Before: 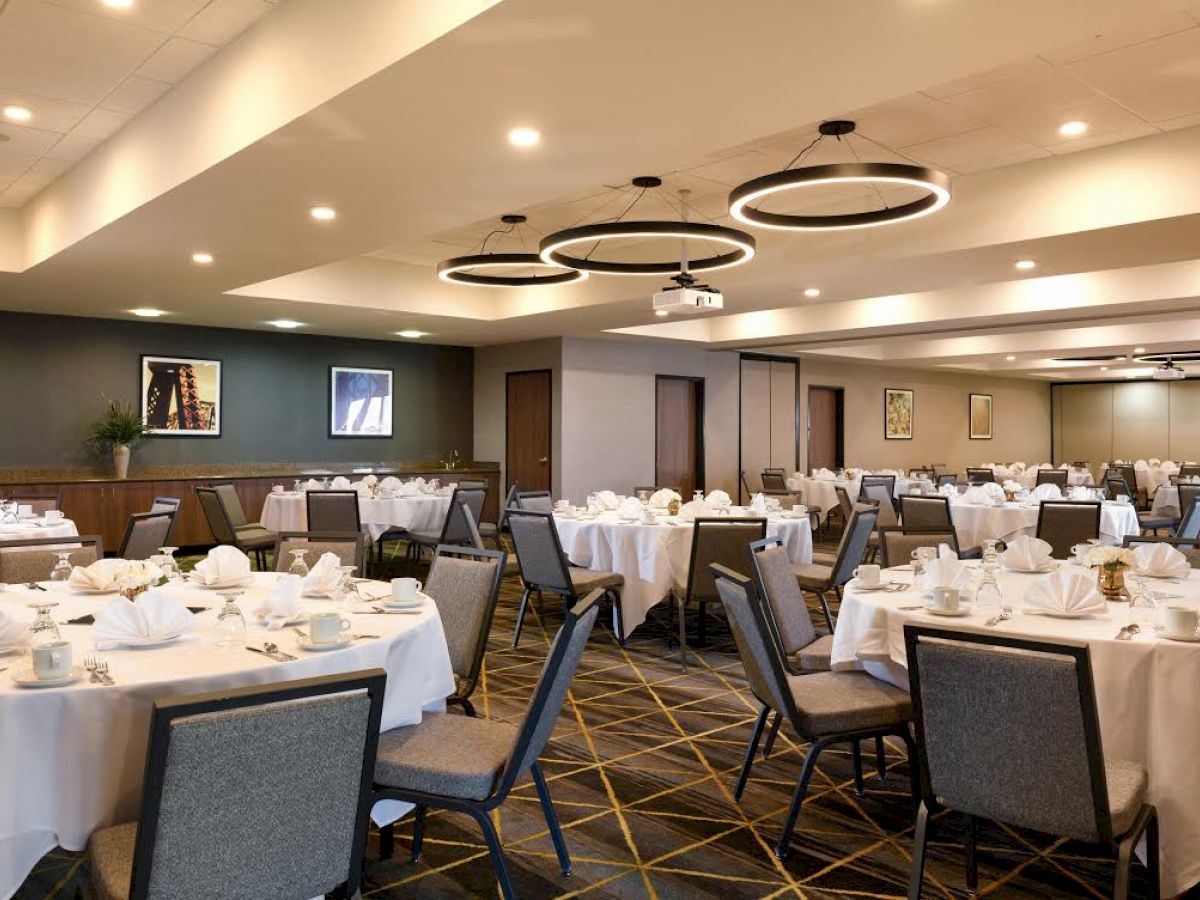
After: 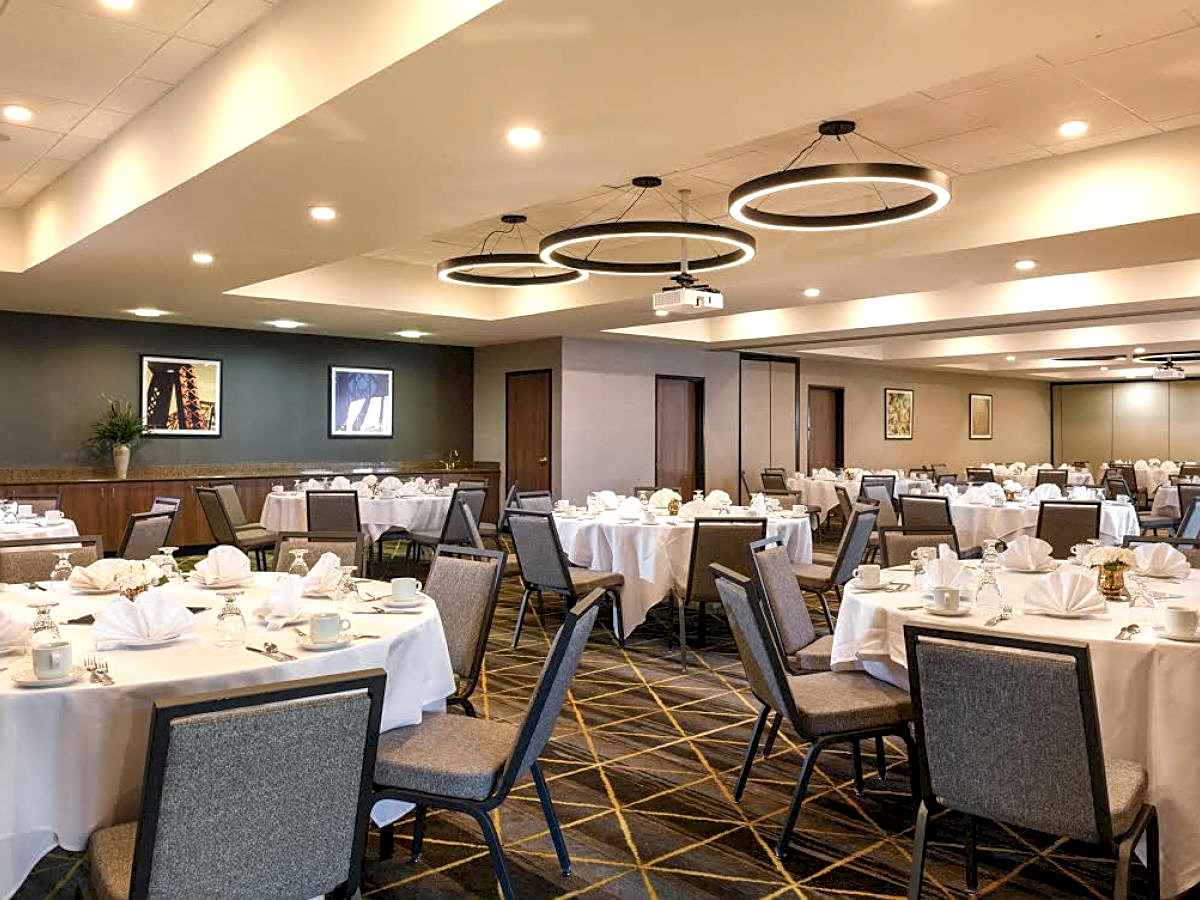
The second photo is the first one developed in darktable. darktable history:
local contrast: on, module defaults
exposure: black level correction 0, exposure 0.198 EV, compensate highlight preservation false
sharpen: on, module defaults
